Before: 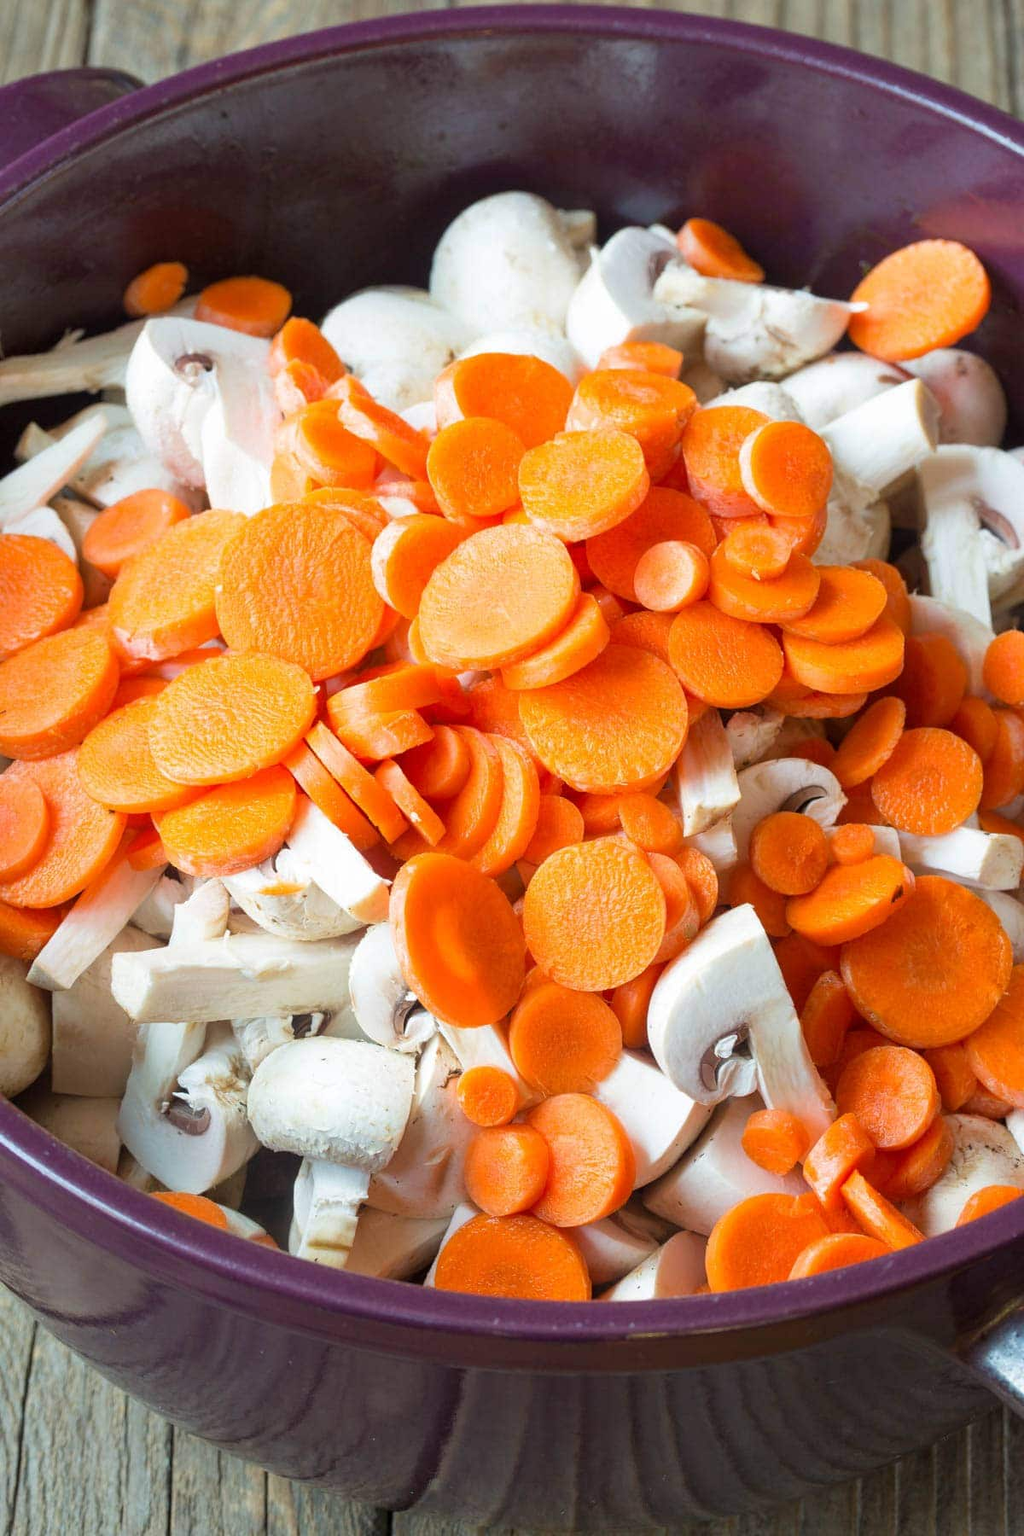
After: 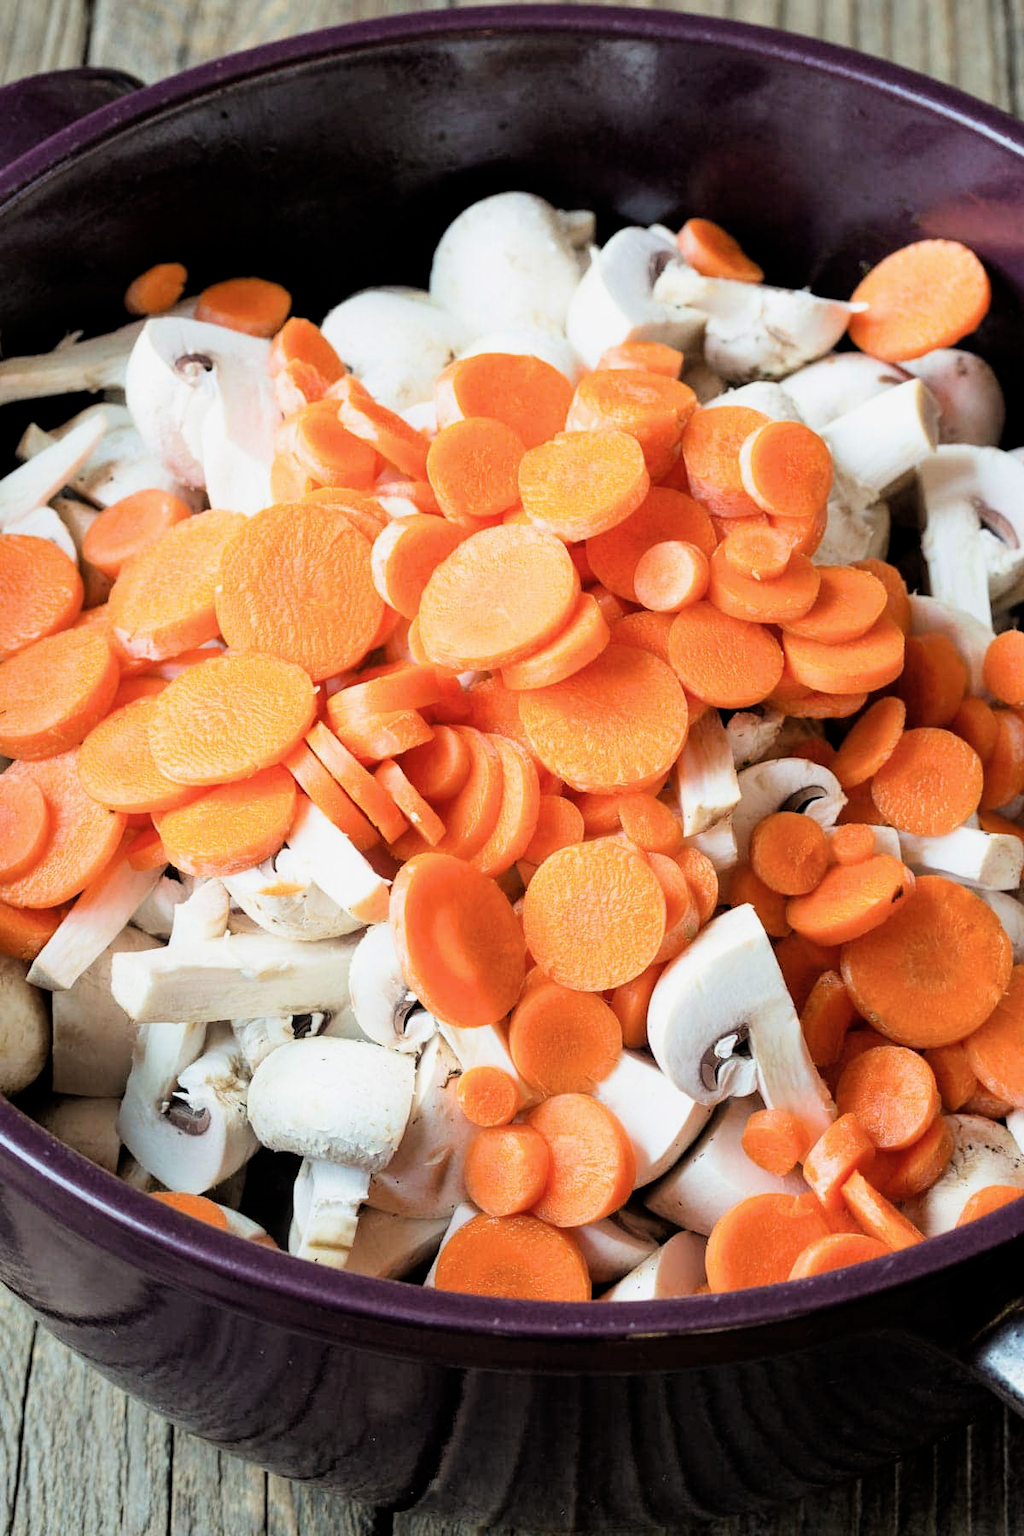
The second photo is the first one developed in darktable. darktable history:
filmic rgb: black relative exposure -4.05 EV, white relative exposure 2.99 EV, threshold 3.04 EV, hardness 2.99, contrast 1.484, iterations of high-quality reconstruction 0, enable highlight reconstruction true
contrast brightness saturation: saturation -0.084
